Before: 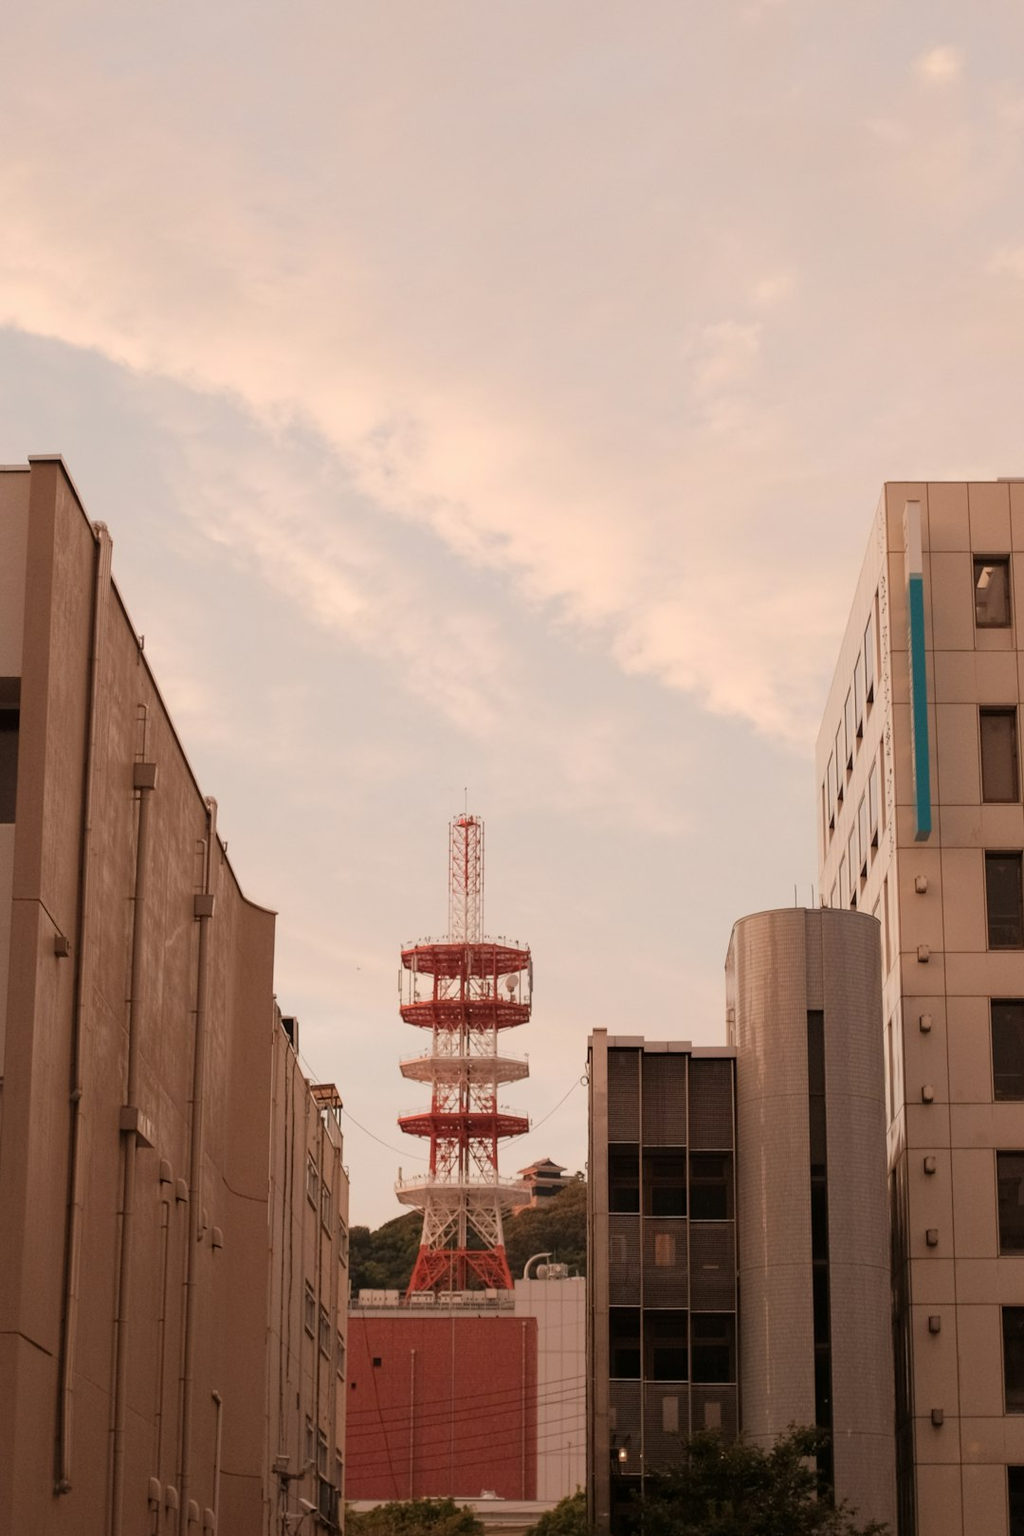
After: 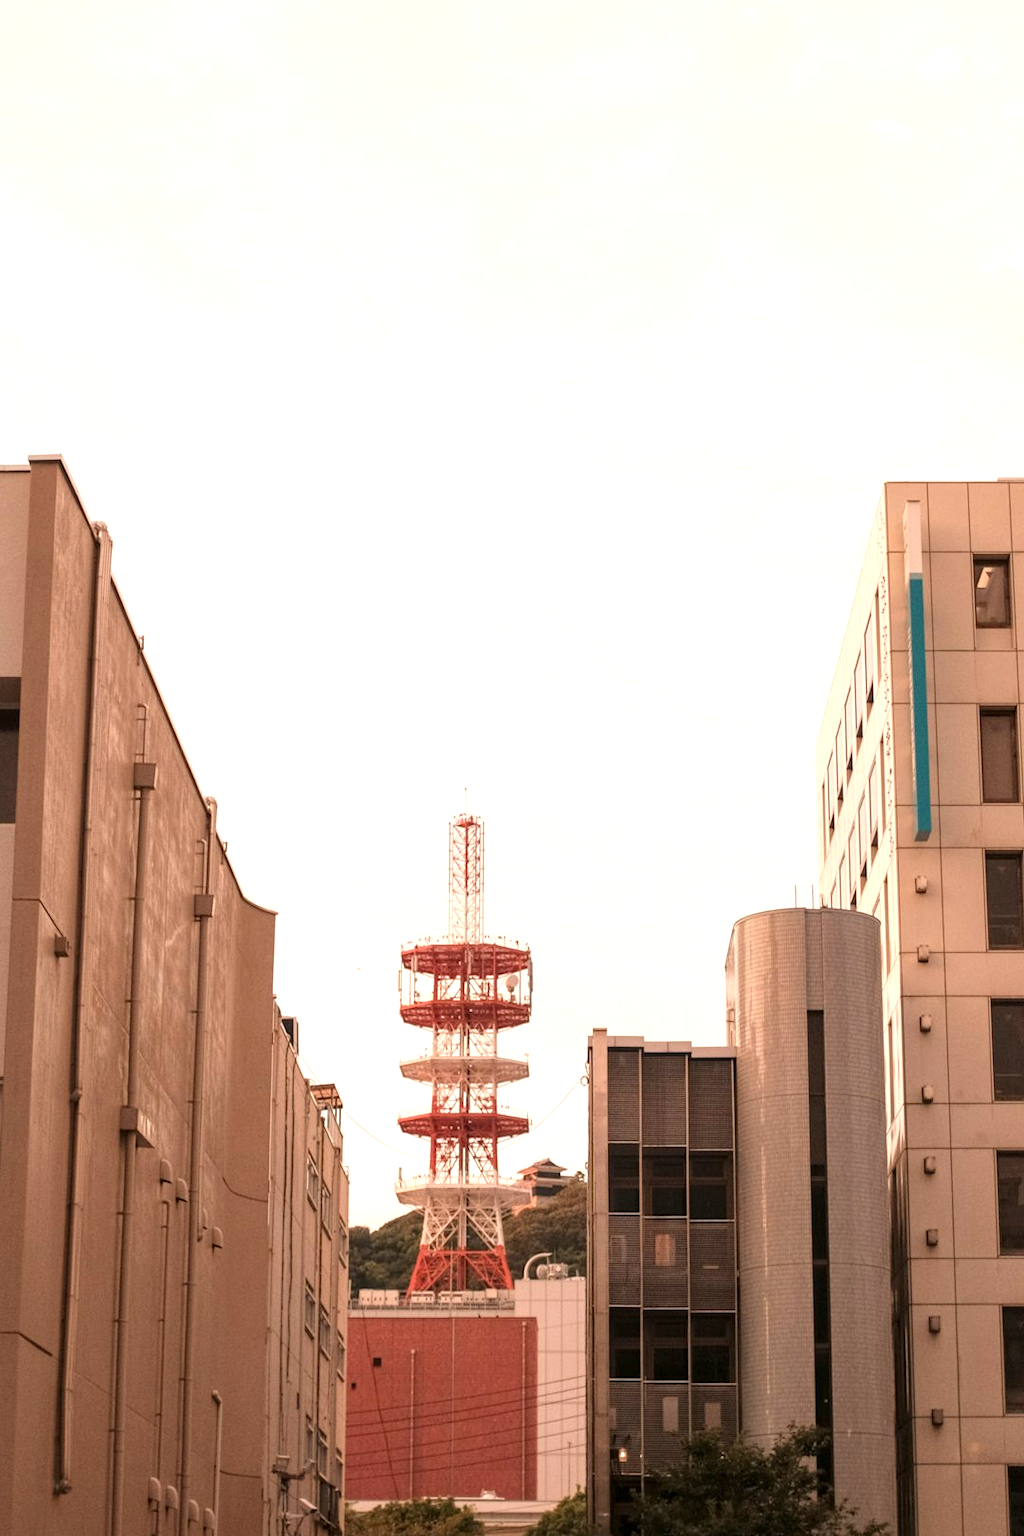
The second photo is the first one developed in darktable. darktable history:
local contrast: on, module defaults
exposure: black level correction 0, exposure 1 EV, compensate exposure bias true, compensate highlight preservation false
